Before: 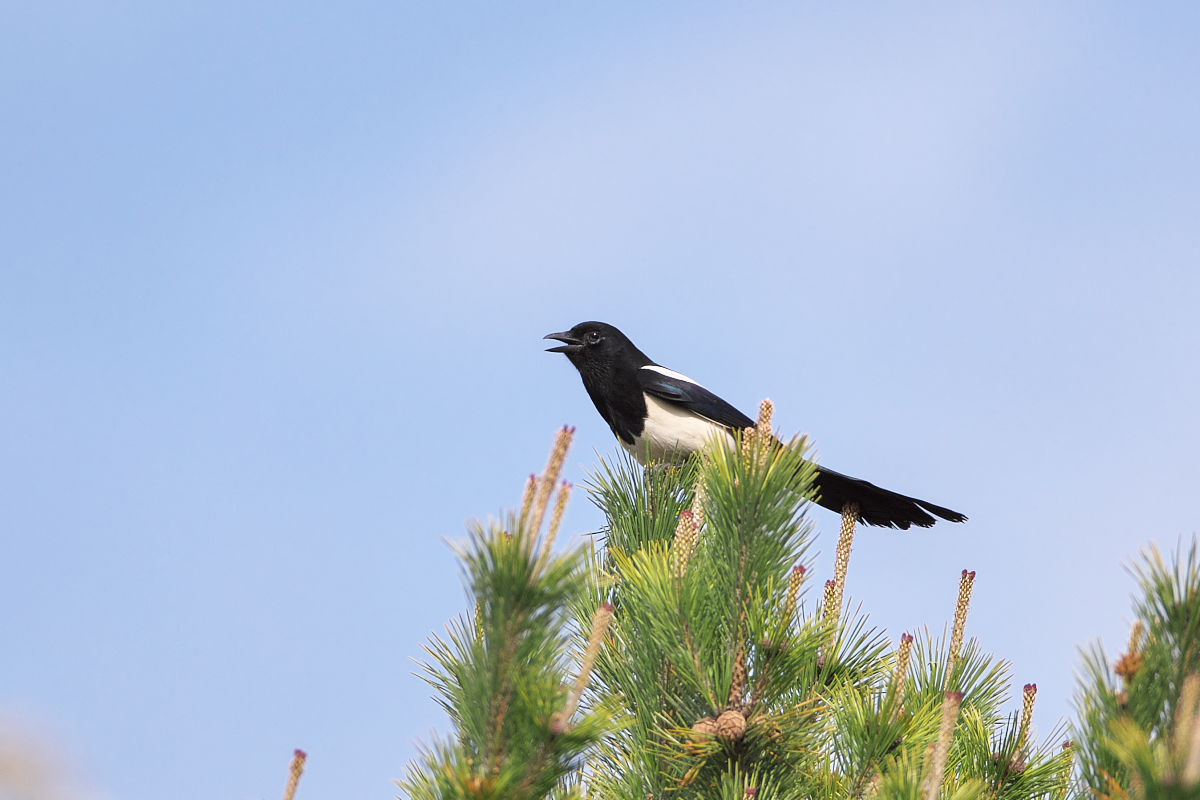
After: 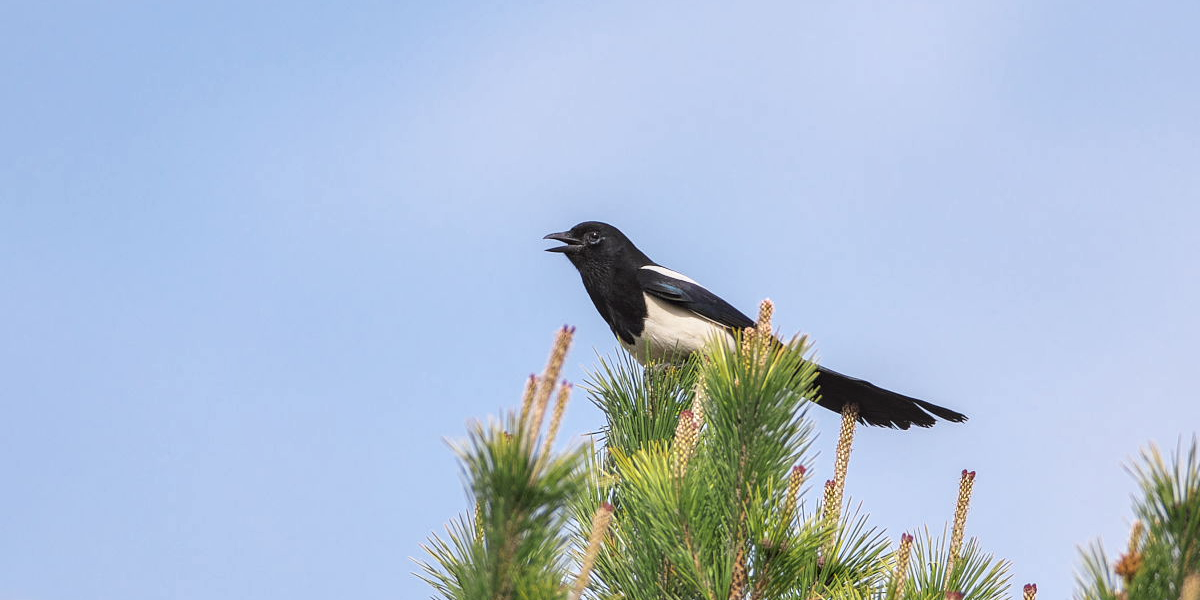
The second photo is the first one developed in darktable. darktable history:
crop and rotate: top 12.5%, bottom 12.5%
local contrast: on, module defaults
